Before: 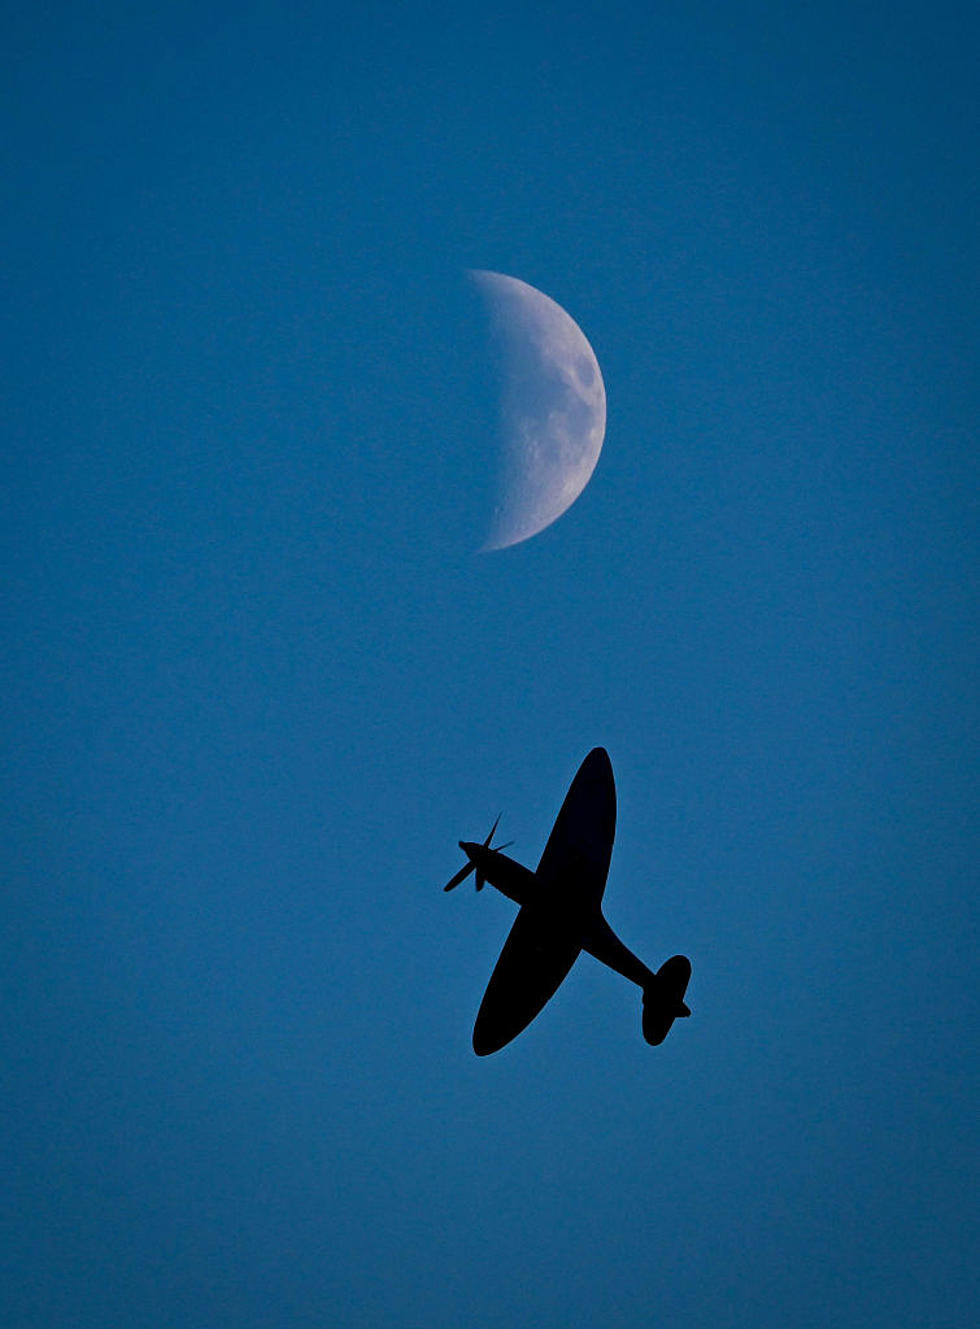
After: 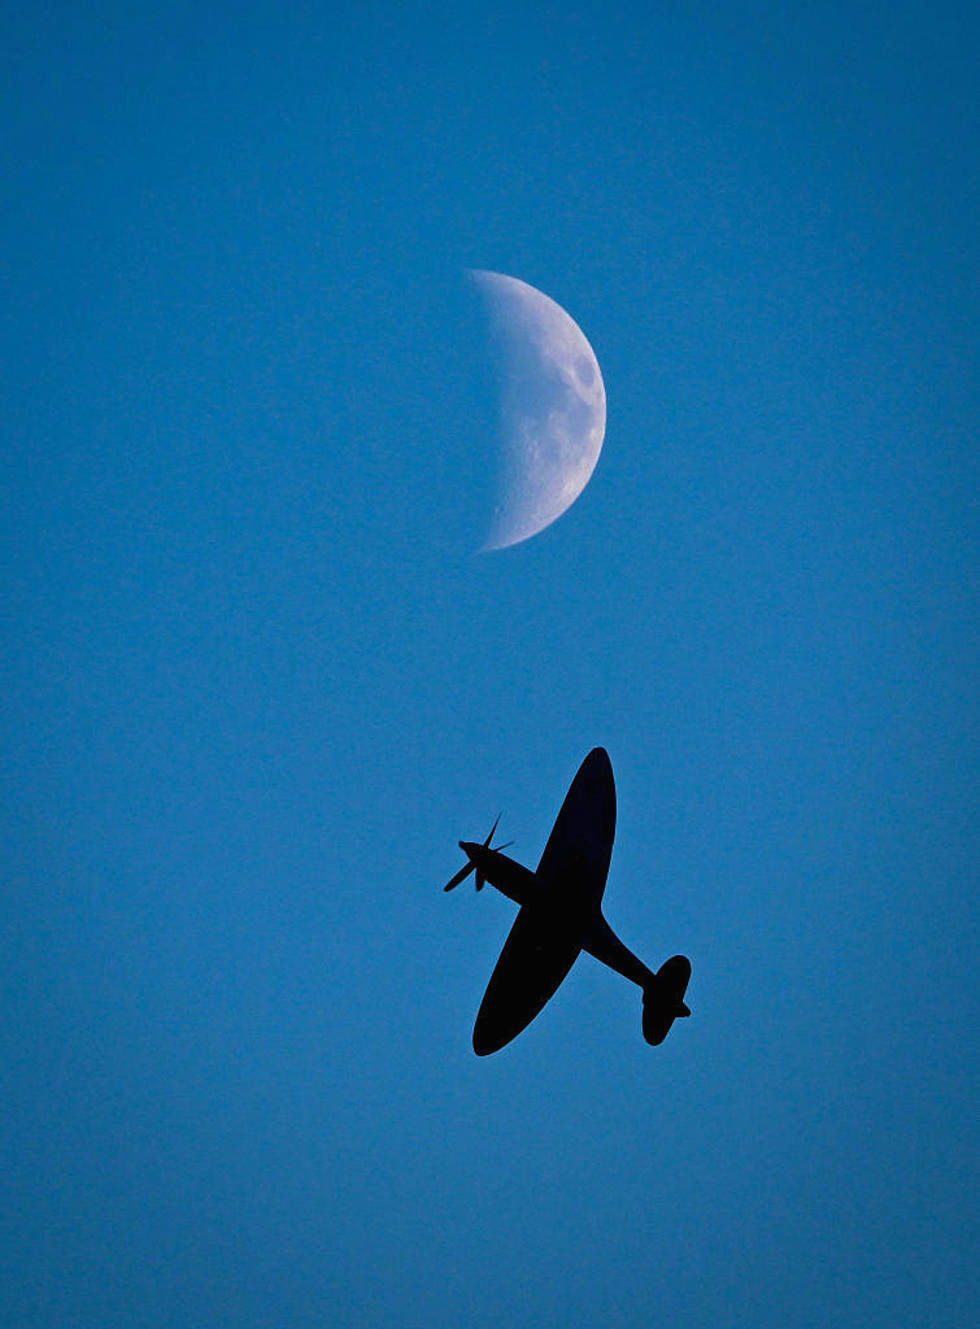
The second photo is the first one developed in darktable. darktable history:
local contrast: mode bilateral grid, contrast 100, coarseness 100, detail 91%, midtone range 0.2
exposure: exposure 0.6 EV, compensate highlight preservation false
